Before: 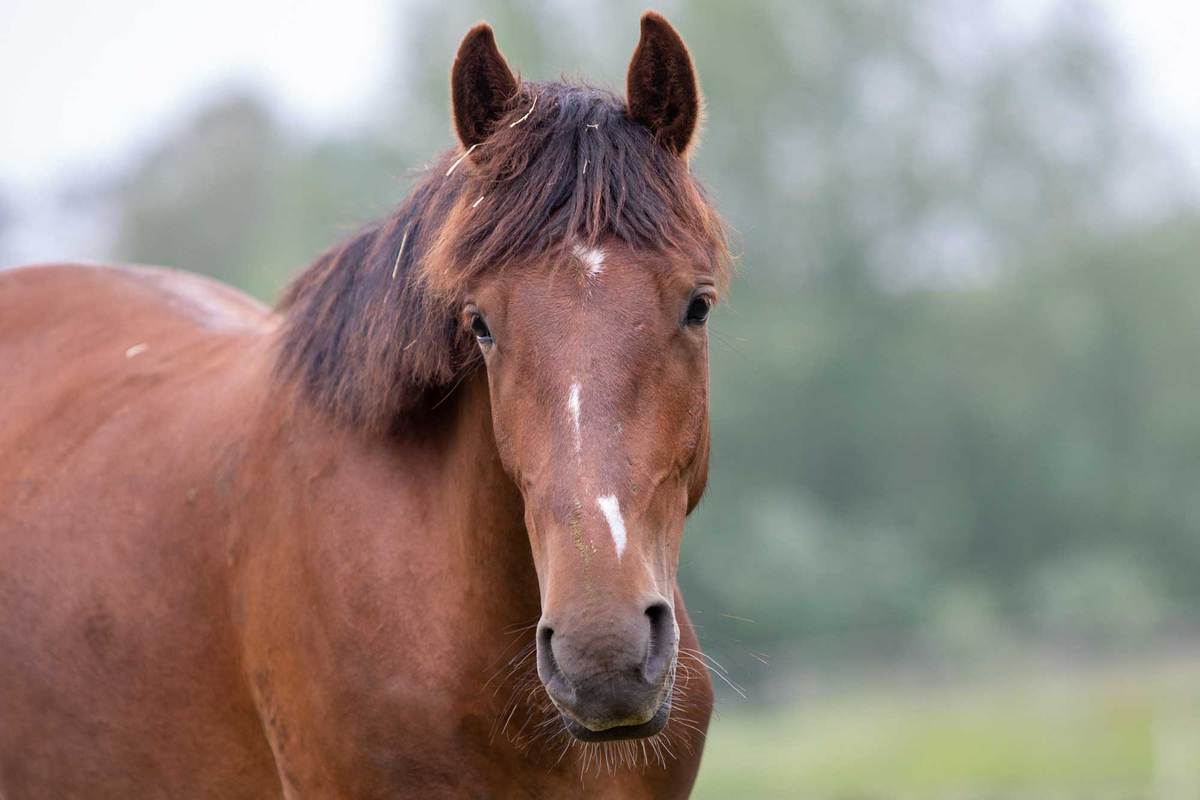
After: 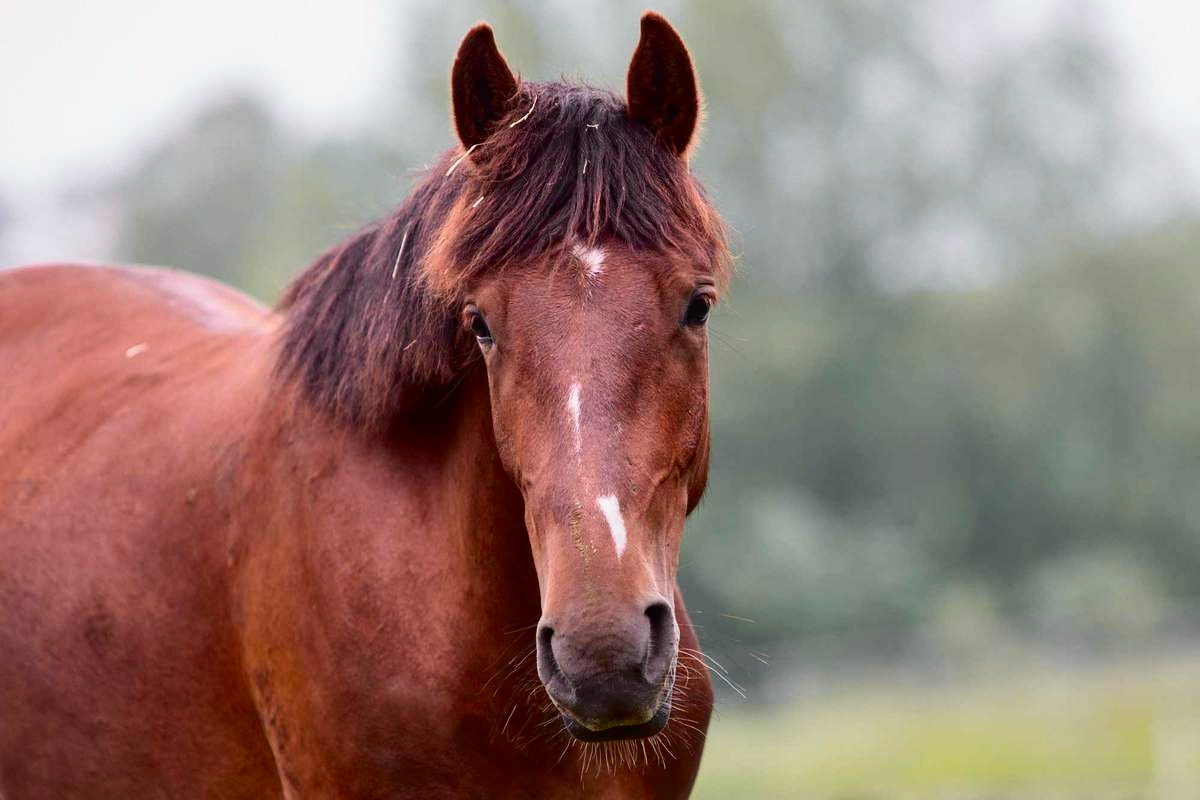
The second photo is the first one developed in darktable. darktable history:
contrast brightness saturation: contrast 0.19, brightness -0.11, saturation 0.21
tone curve: curves: ch0 [(0, 0.013) (0.036, 0.035) (0.274, 0.288) (0.504, 0.536) (0.844, 0.84) (1, 0.97)]; ch1 [(0, 0) (0.389, 0.403) (0.462, 0.48) (0.499, 0.5) (0.522, 0.534) (0.567, 0.588) (0.626, 0.645) (0.749, 0.781) (1, 1)]; ch2 [(0, 0) (0.457, 0.486) (0.5, 0.501) (0.533, 0.539) (0.599, 0.6) (0.704, 0.732) (1, 1)], color space Lab, independent channels, preserve colors none
